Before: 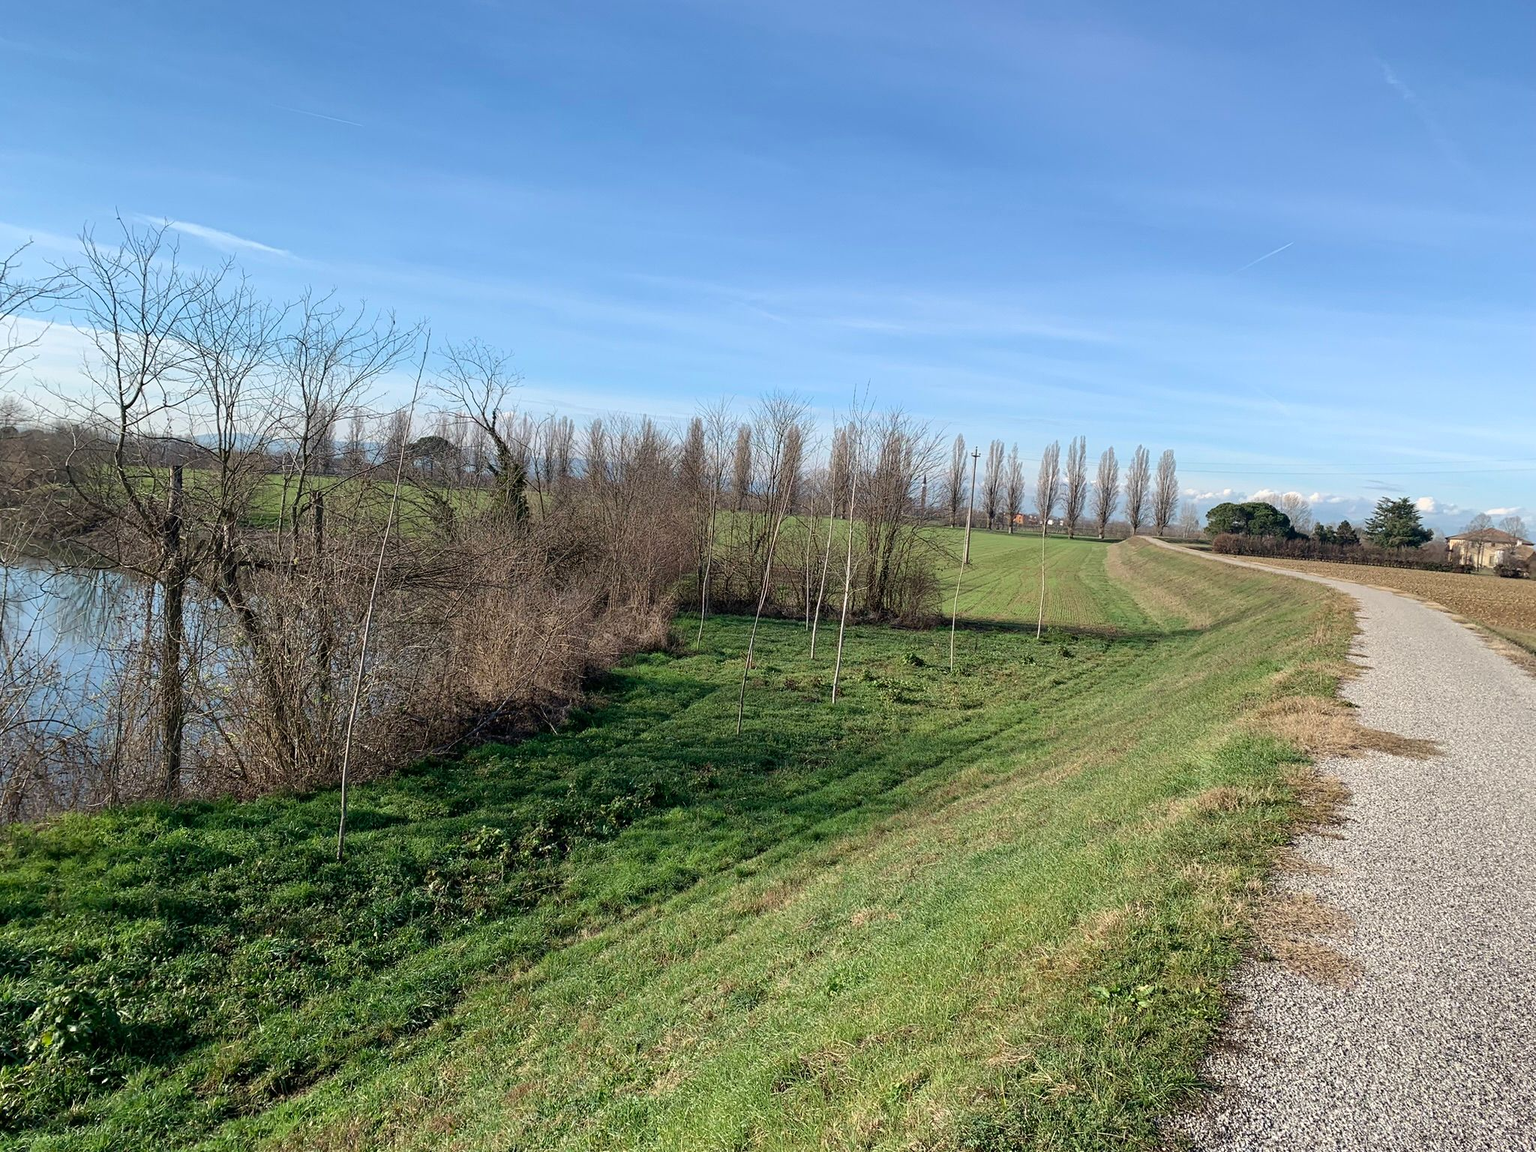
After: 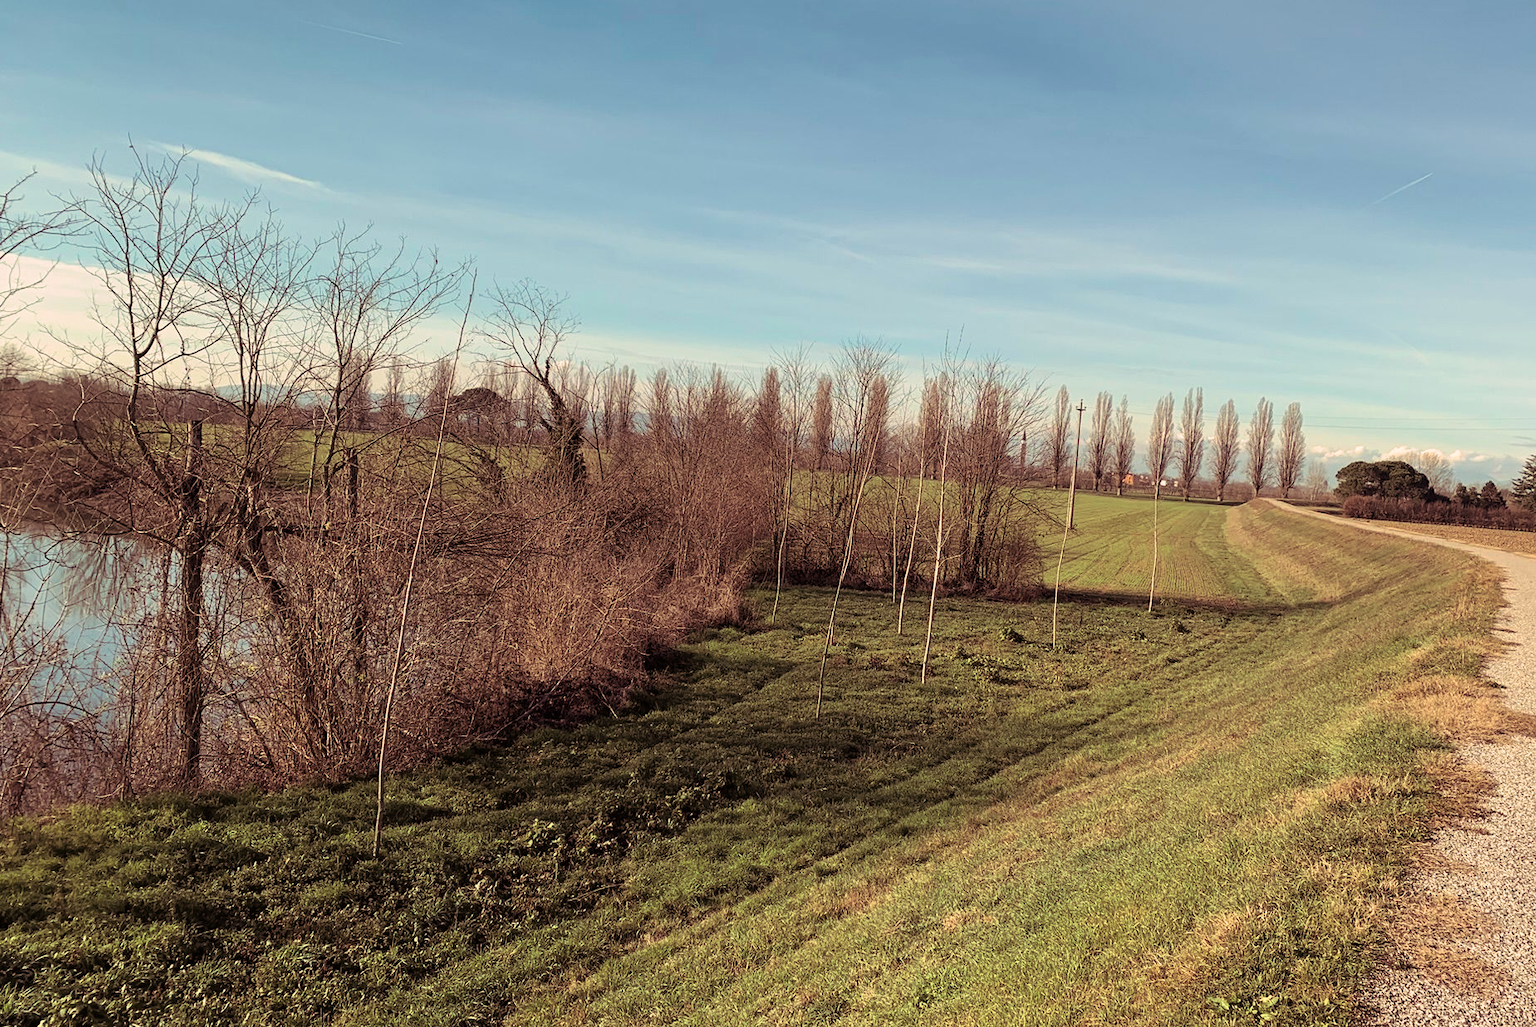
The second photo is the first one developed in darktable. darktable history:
split-toning: highlights › hue 298.8°, highlights › saturation 0.73, compress 41.76%
crop: top 7.49%, right 9.717%, bottom 11.943%
white balance: red 1.123, blue 0.83
